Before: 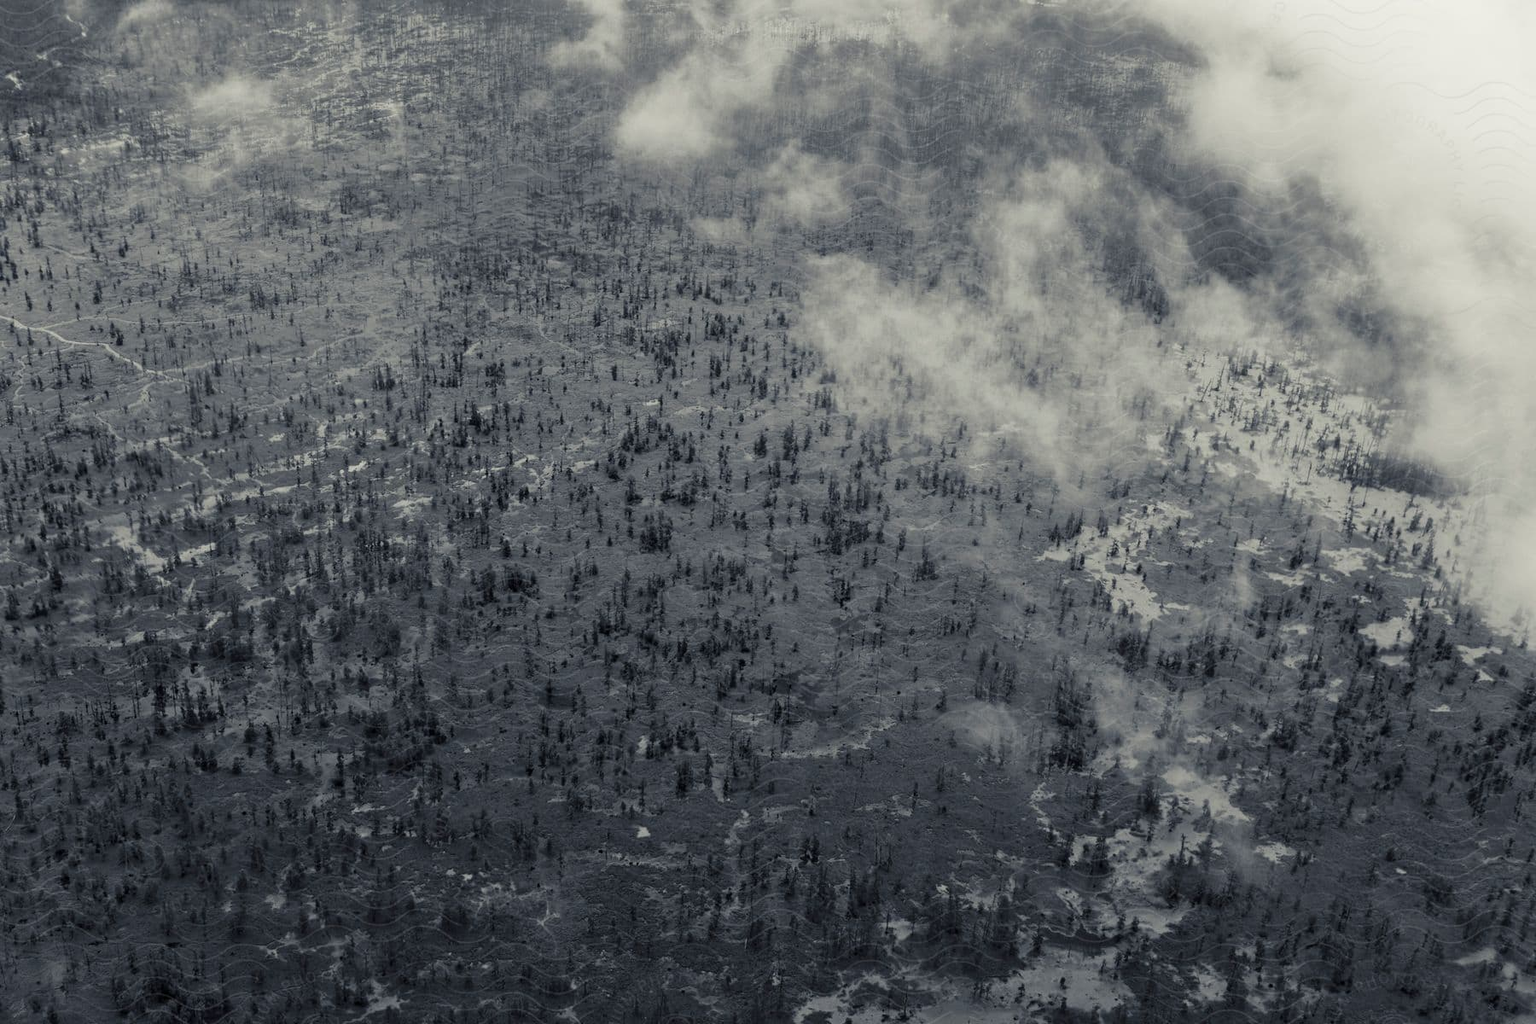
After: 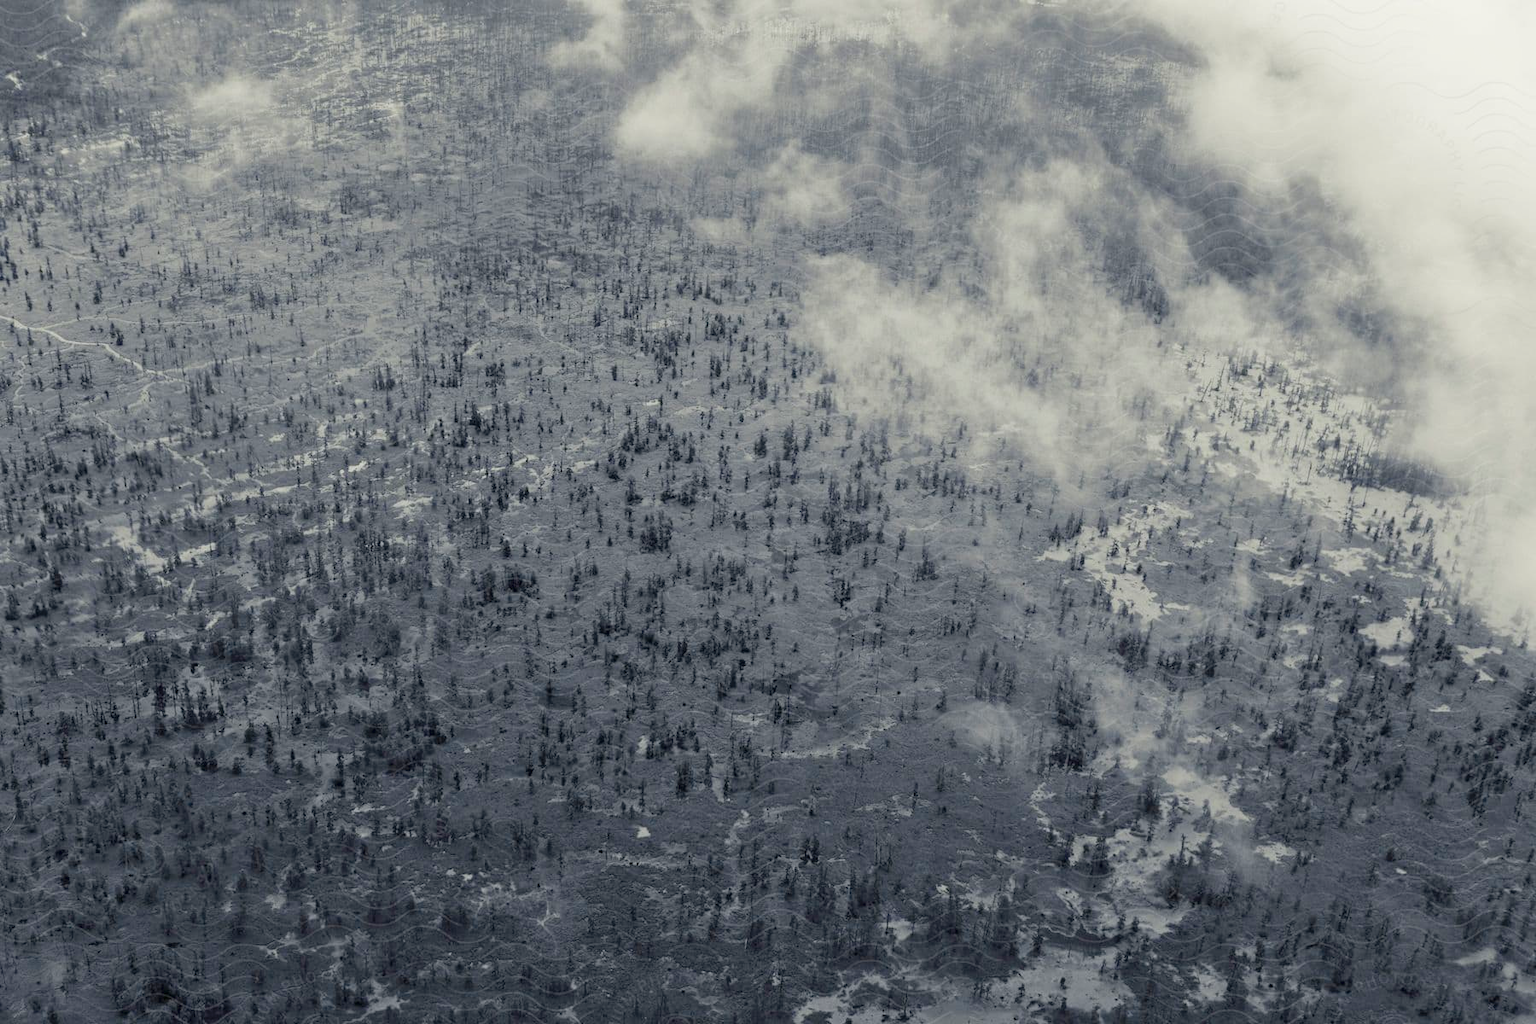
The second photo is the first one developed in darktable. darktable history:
levels: black 0.094%, white 90.7%, levels [0, 0.445, 1]
